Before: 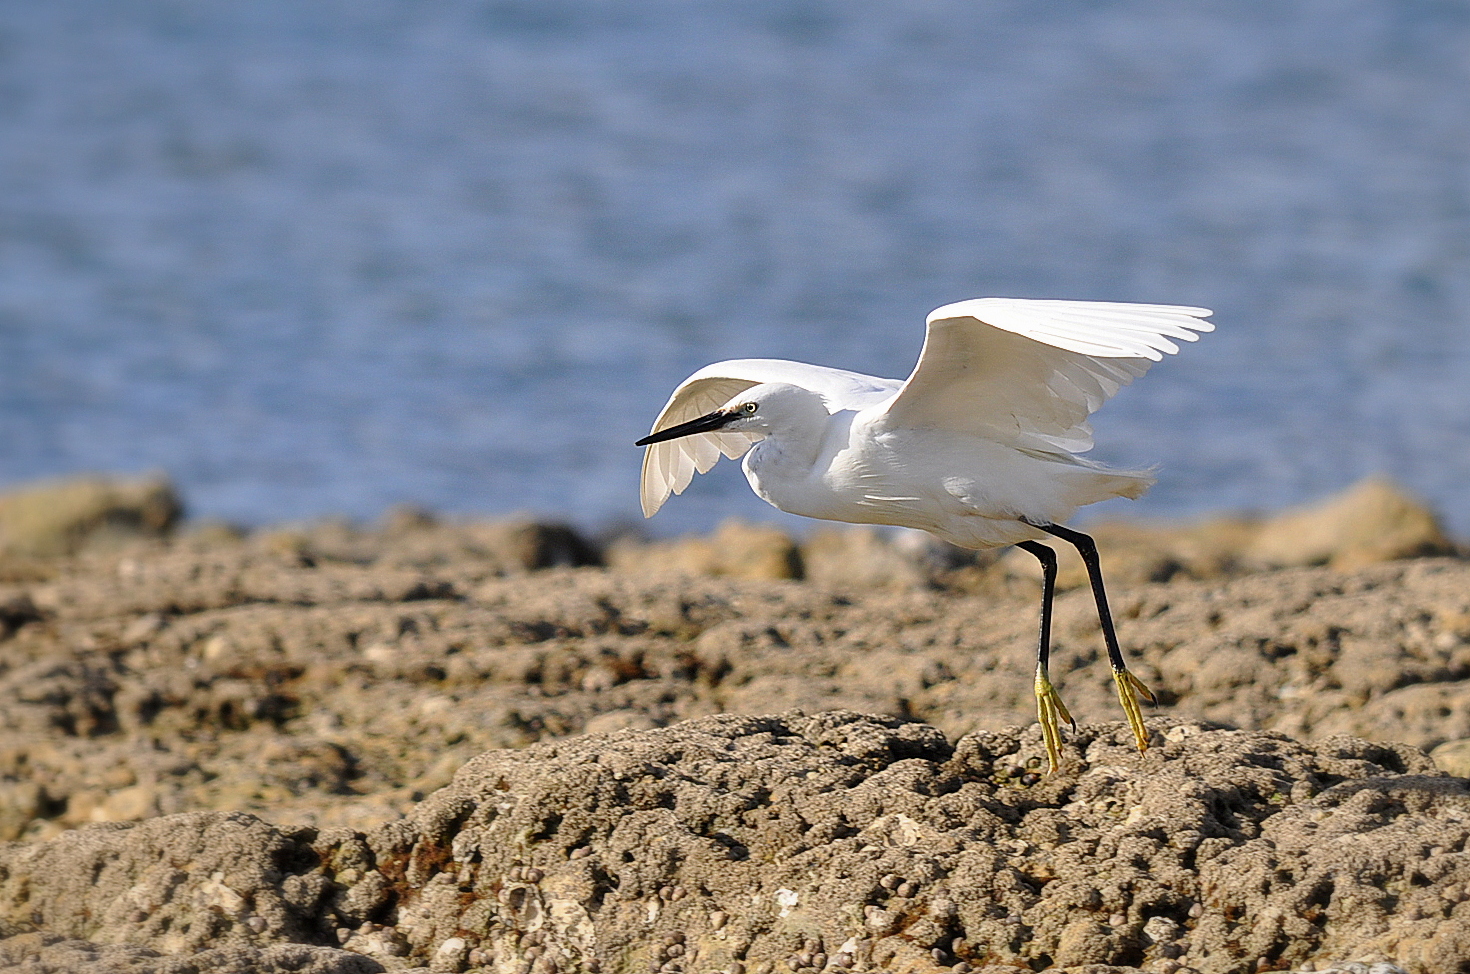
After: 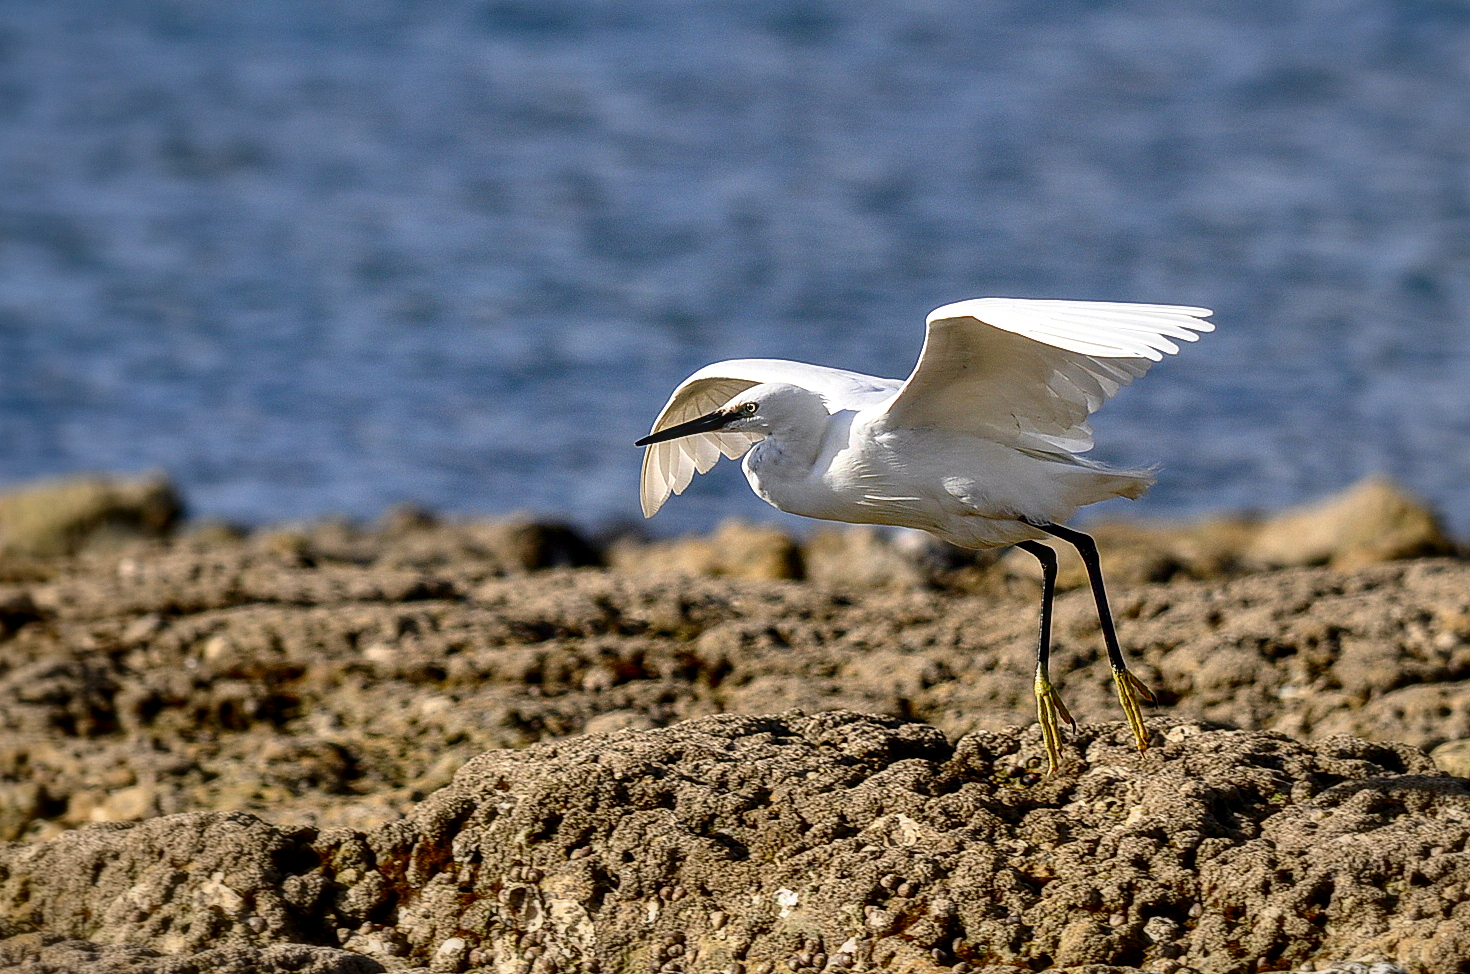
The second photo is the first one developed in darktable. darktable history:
local contrast: on, module defaults
contrast brightness saturation: contrast 0.186, brightness -0.226, saturation 0.115
shadows and highlights: soften with gaussian
